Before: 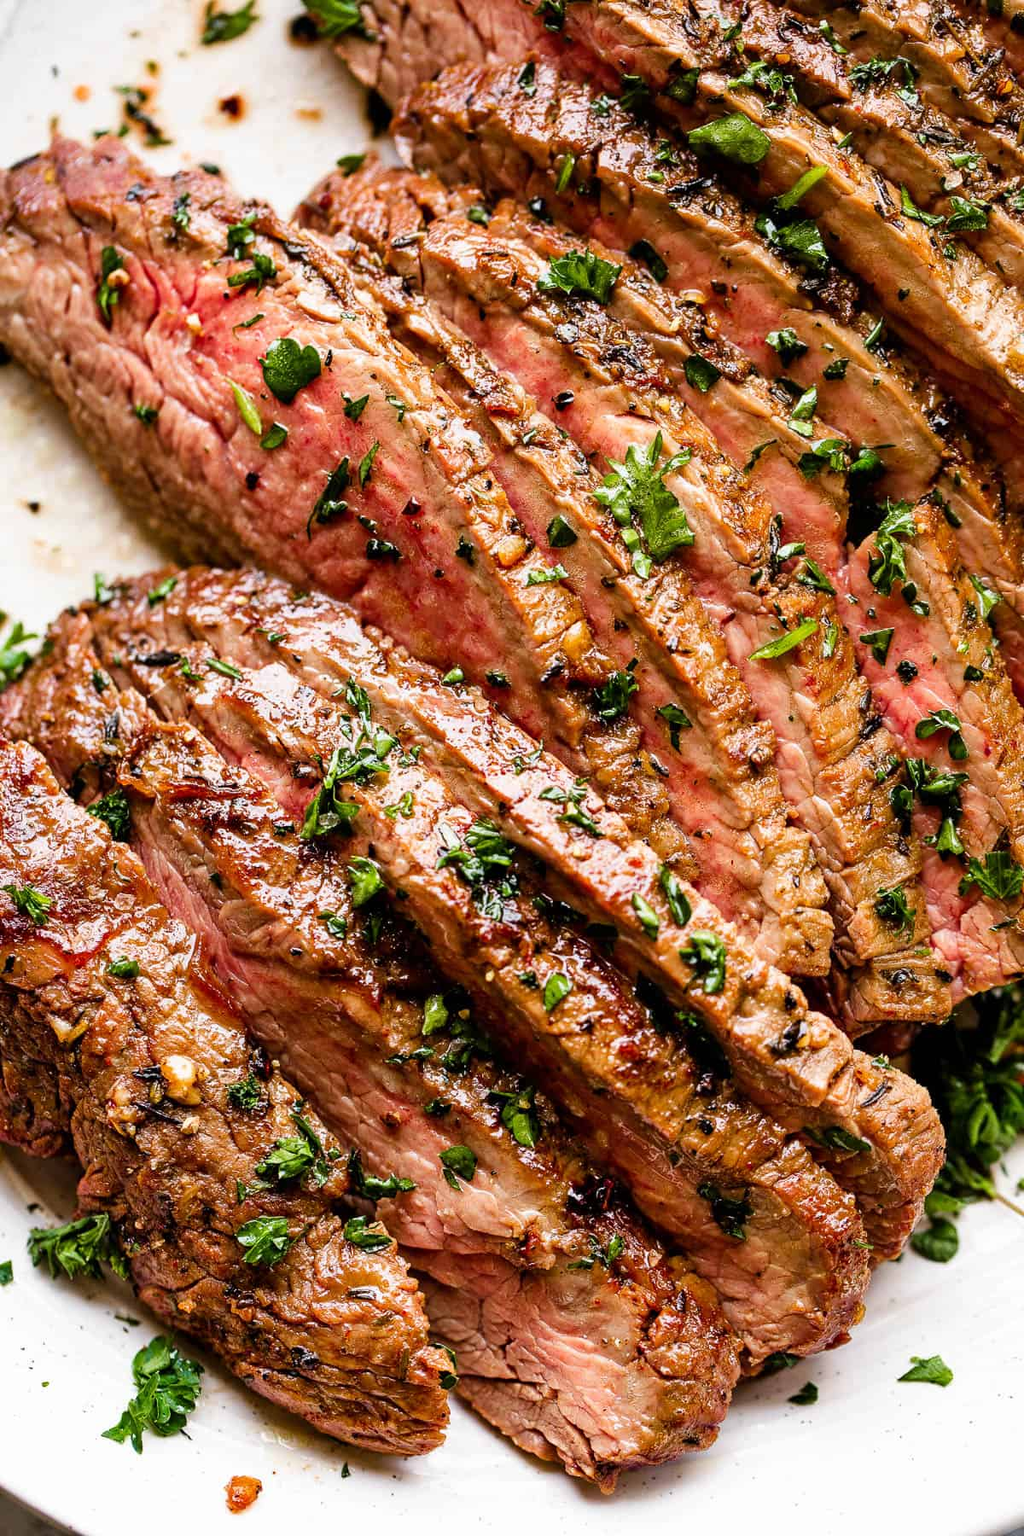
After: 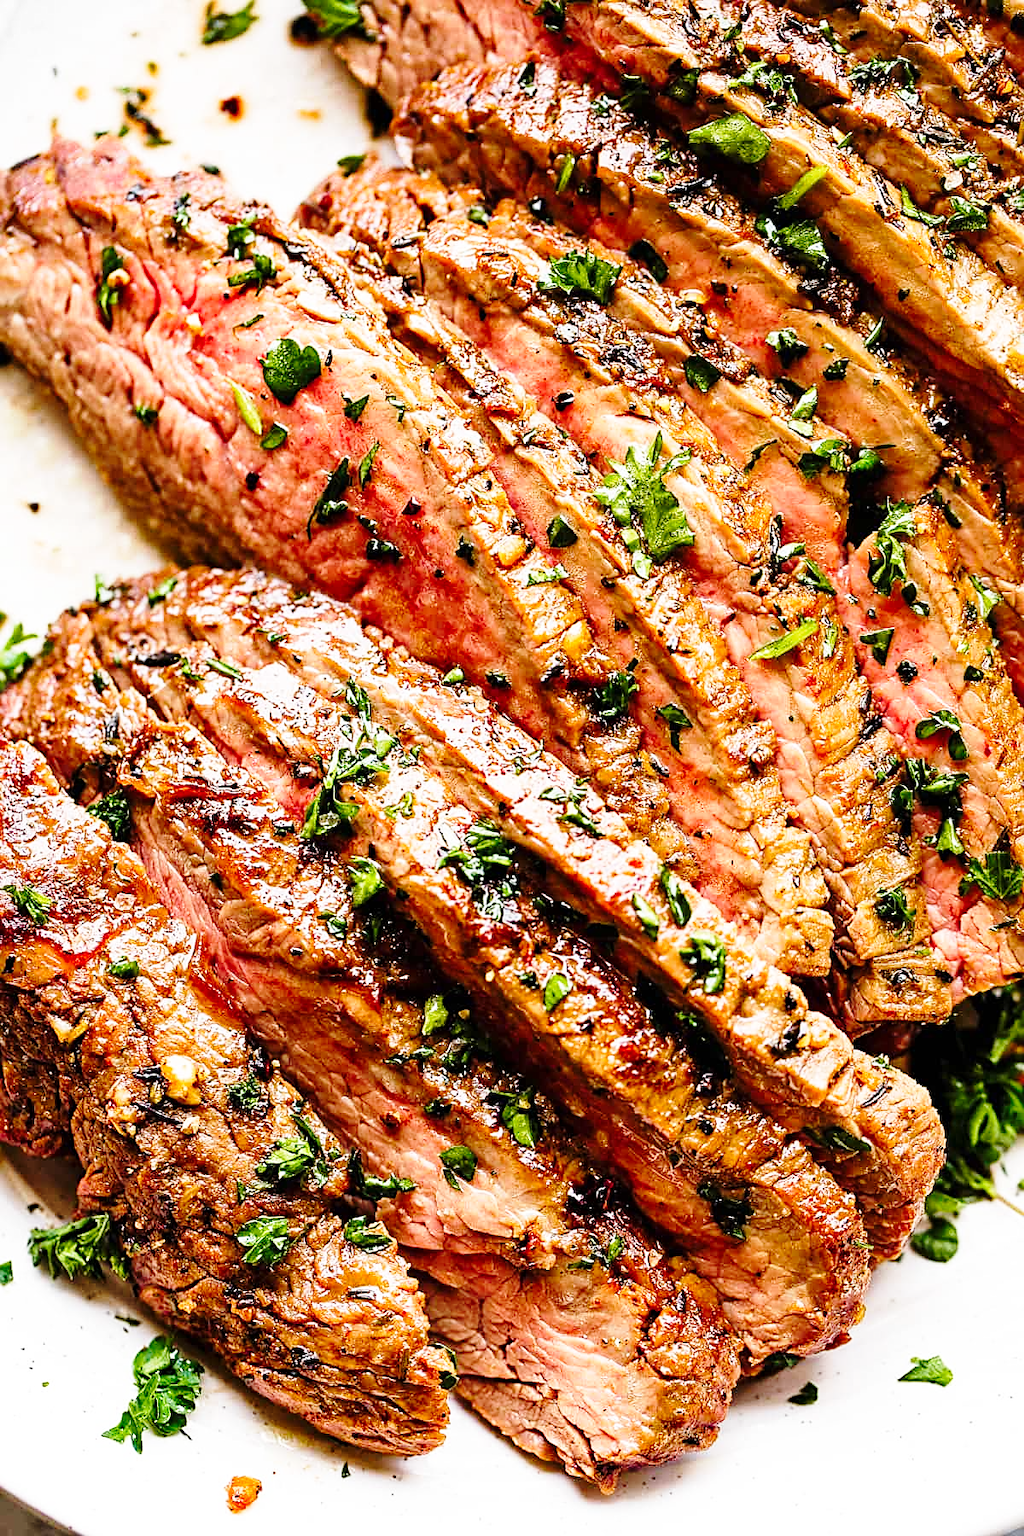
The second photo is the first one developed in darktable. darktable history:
sharpen: amount 0.494
base curve: curves: ch0 [(0, 0) (0.028, 0.03) (0.121, 0.232) (0.46, 0.748) (0.859, 0.968) (1, 1)], preserve colors none
